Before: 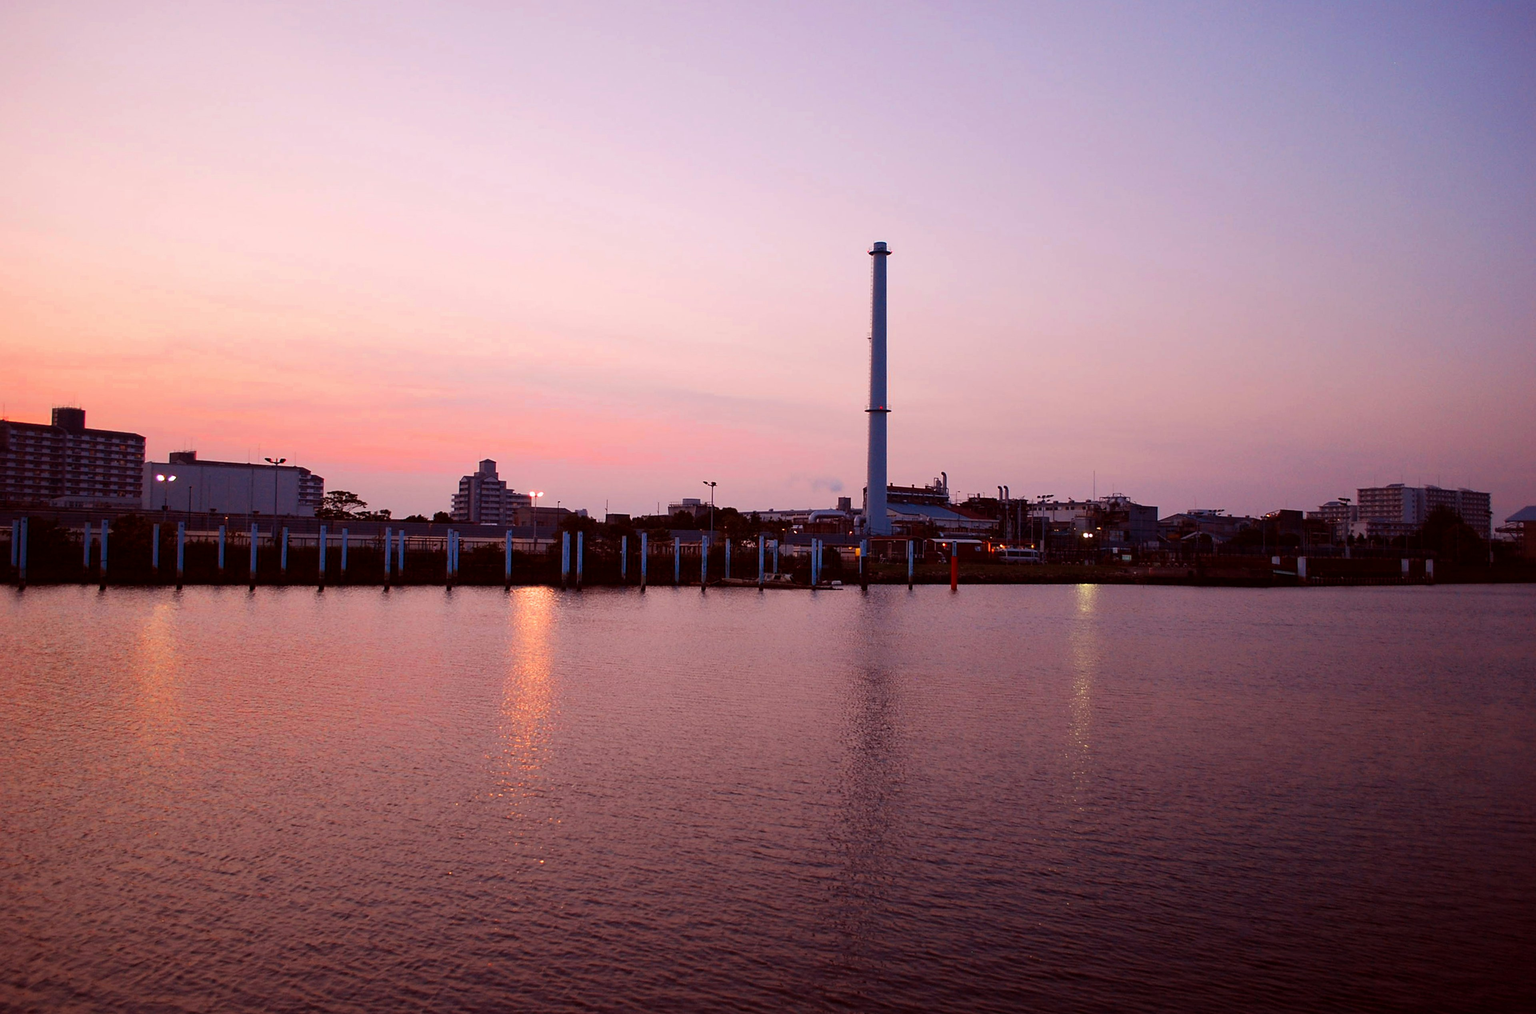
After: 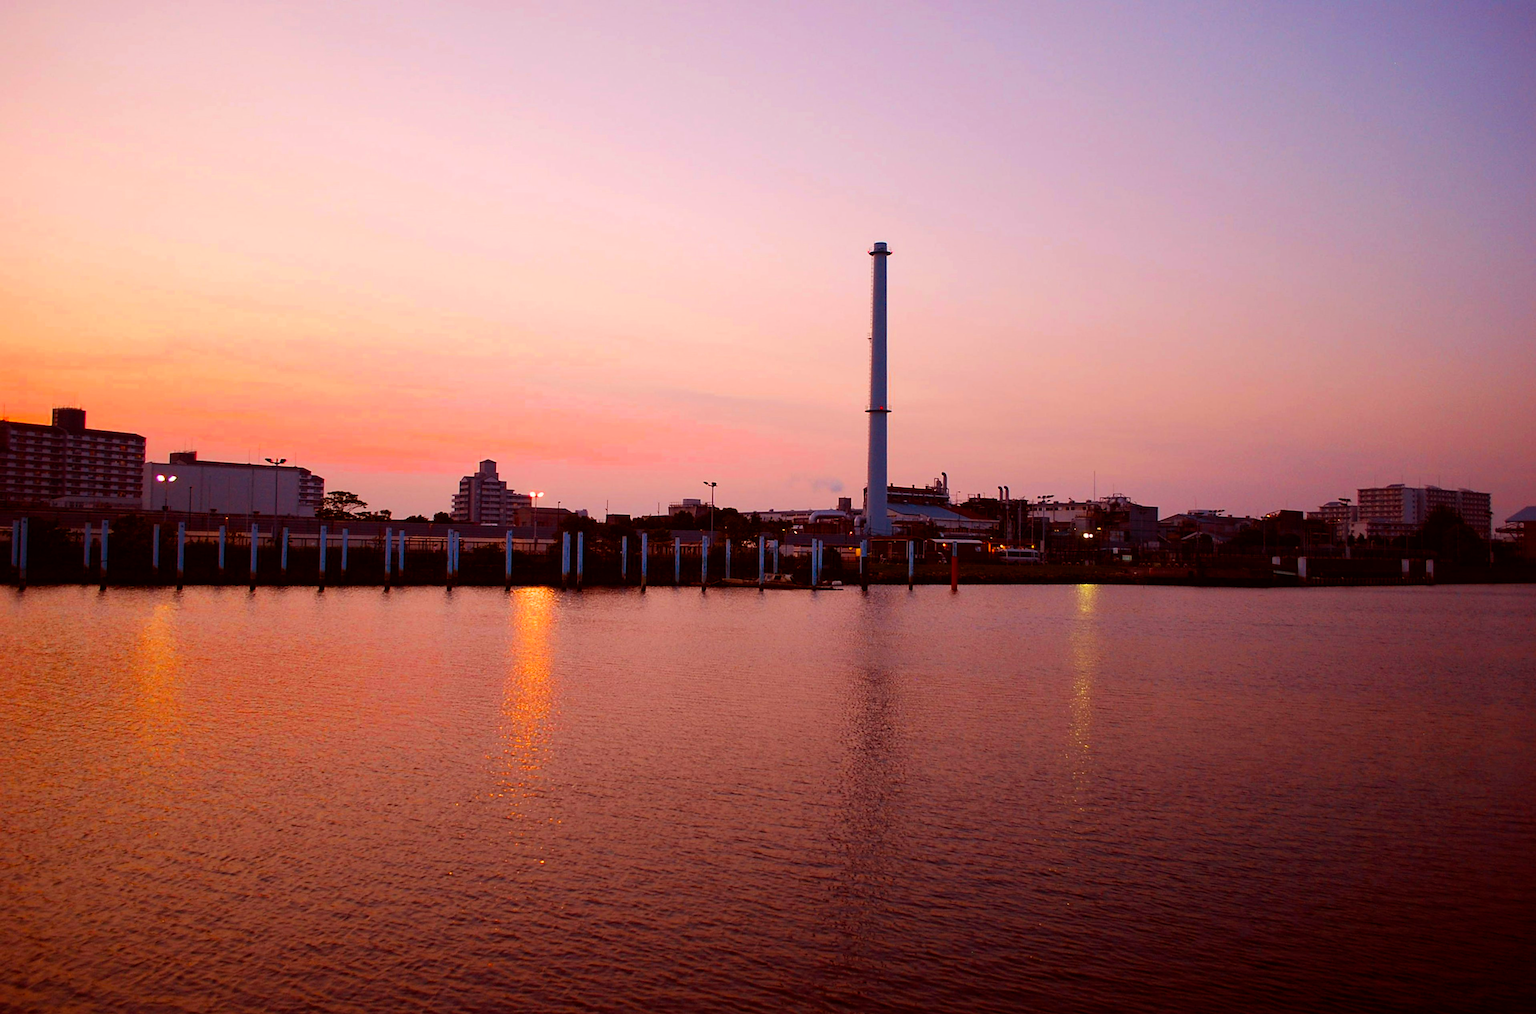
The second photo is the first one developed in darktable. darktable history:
color balance rgb: power › chroma 2.506%, power › hue 68.88°, perceptual saturation grading › global saturation 30.595%, global vibrance 20%
